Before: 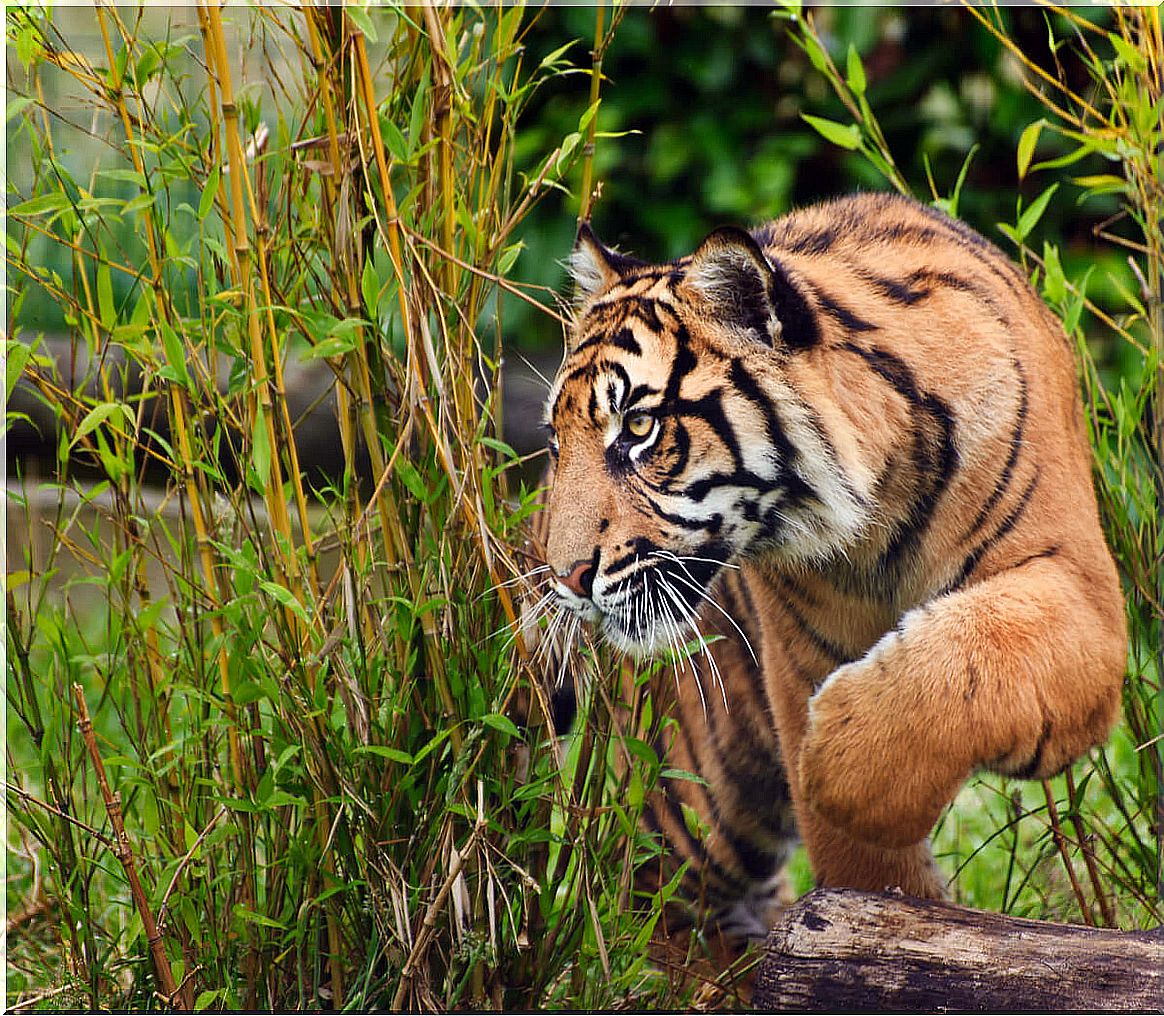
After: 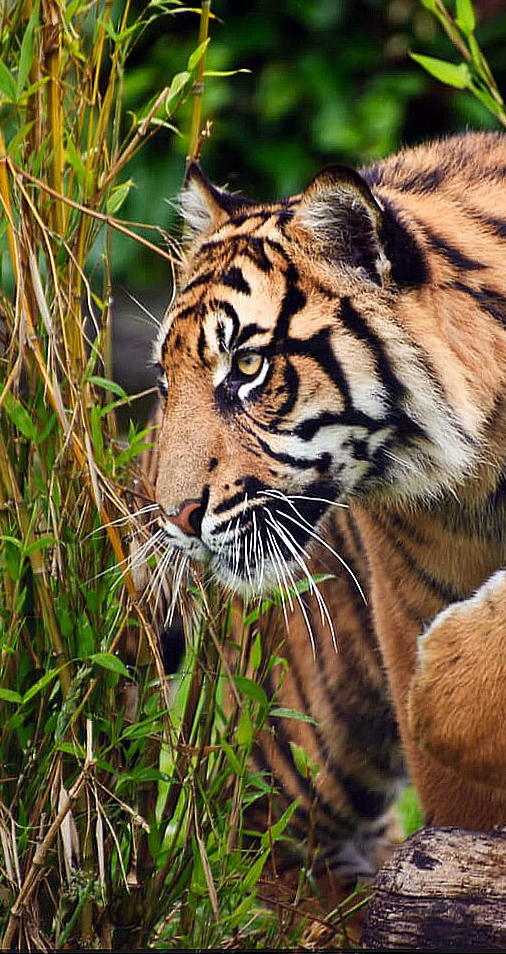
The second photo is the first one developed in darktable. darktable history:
crop: left 33.627%, top 6.041%, right 22.847%
